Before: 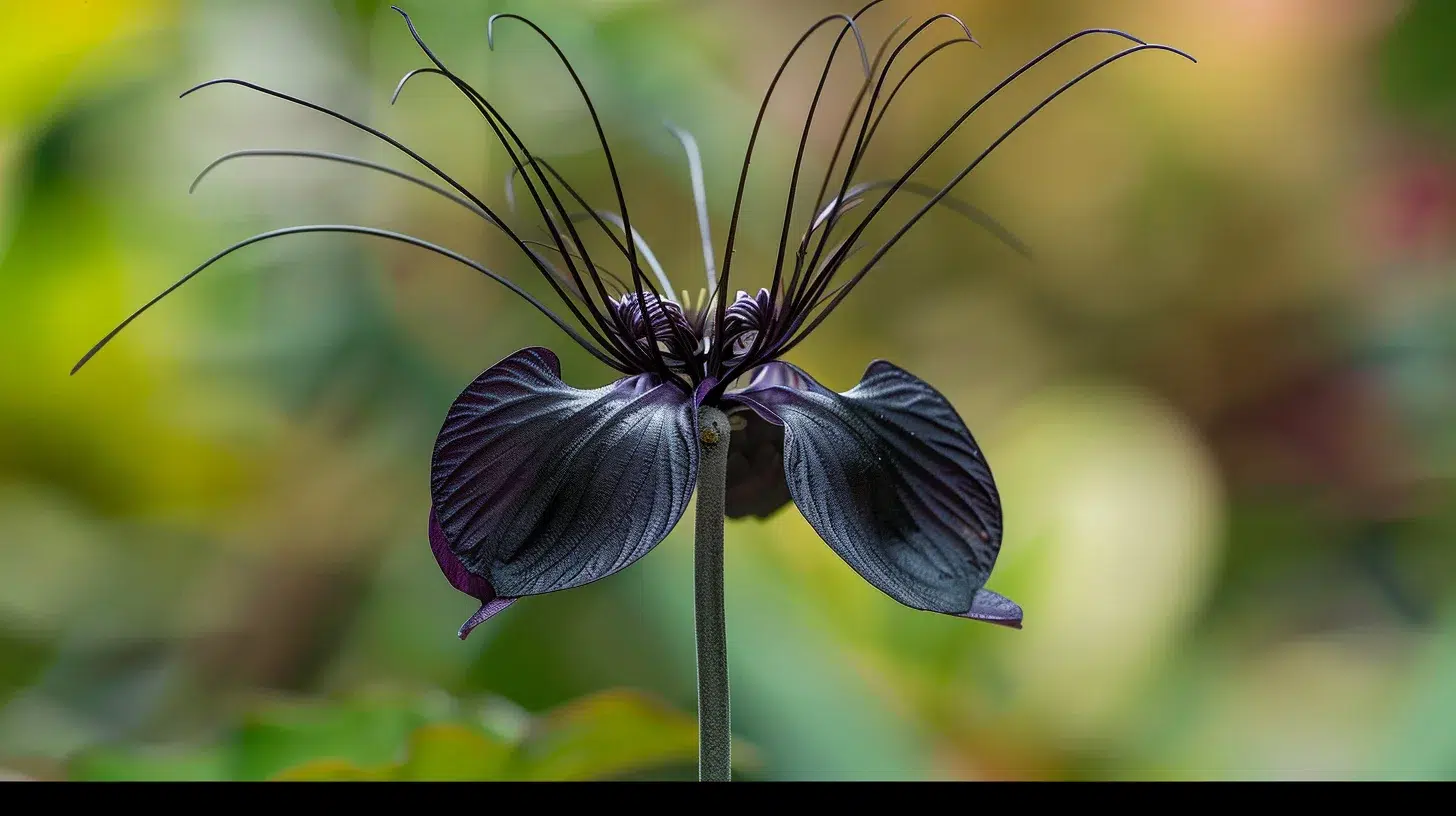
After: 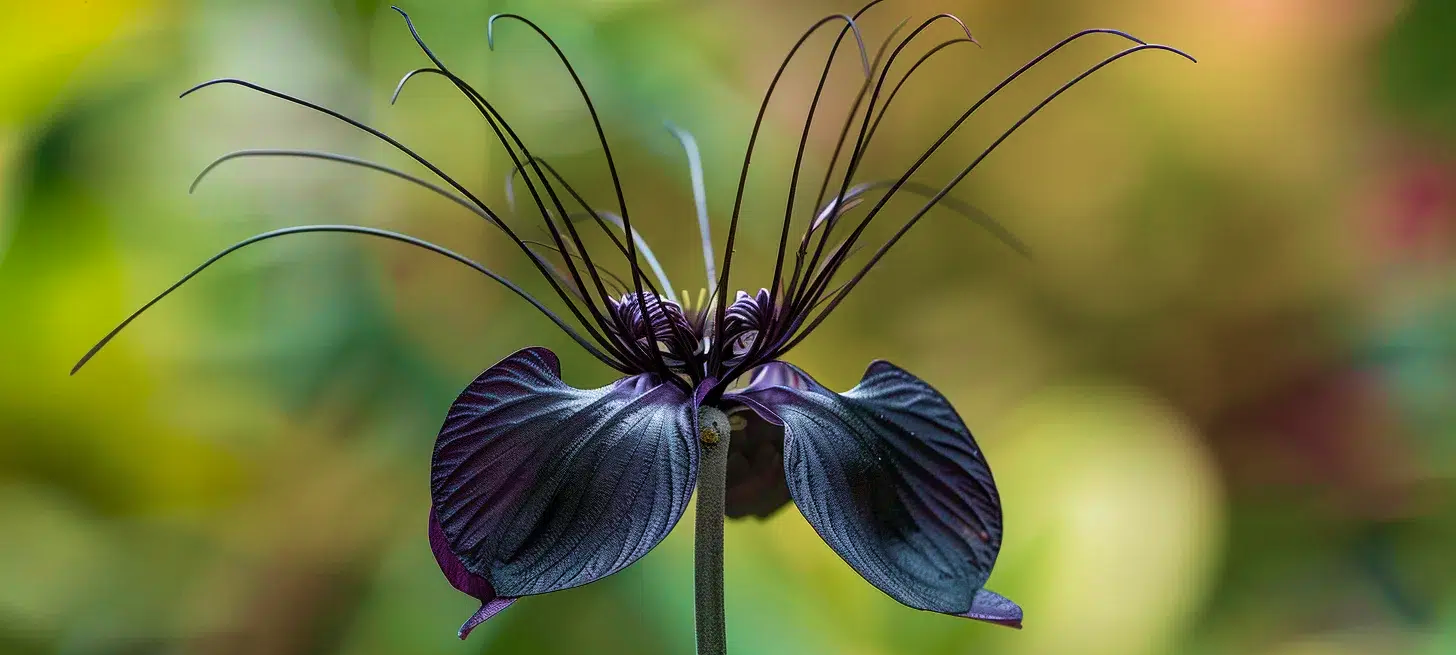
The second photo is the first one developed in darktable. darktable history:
velvia: strength 50%
crop: bottom 19.644%
shadows and highlights: shadows 32, highlights -32, soften with gaussian
